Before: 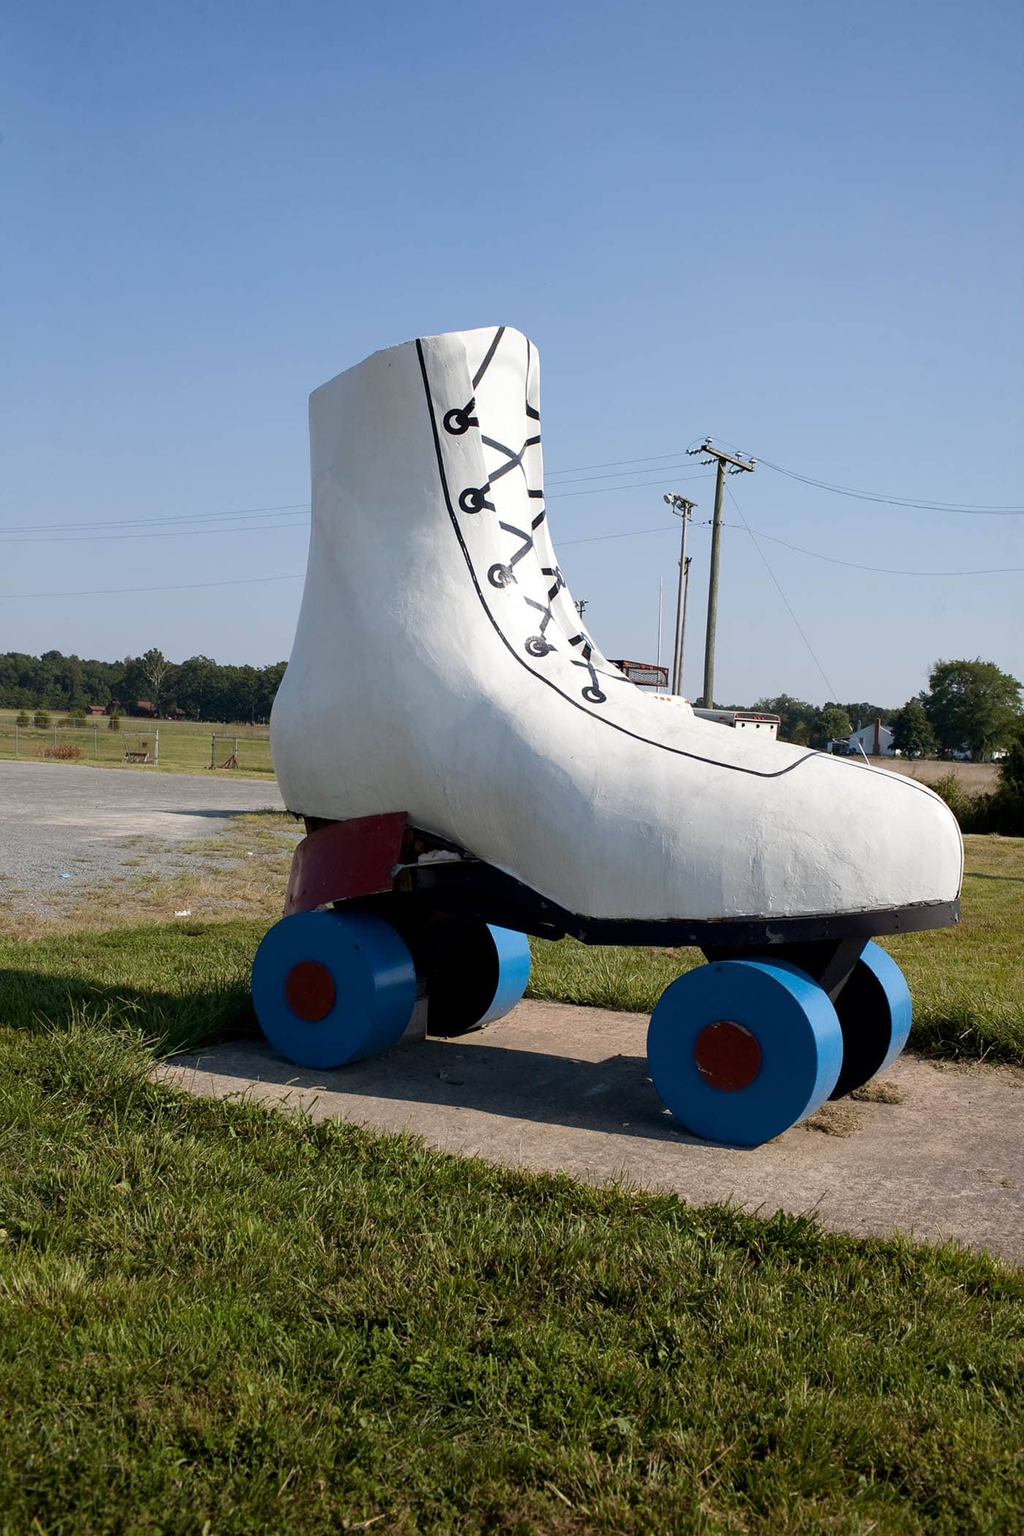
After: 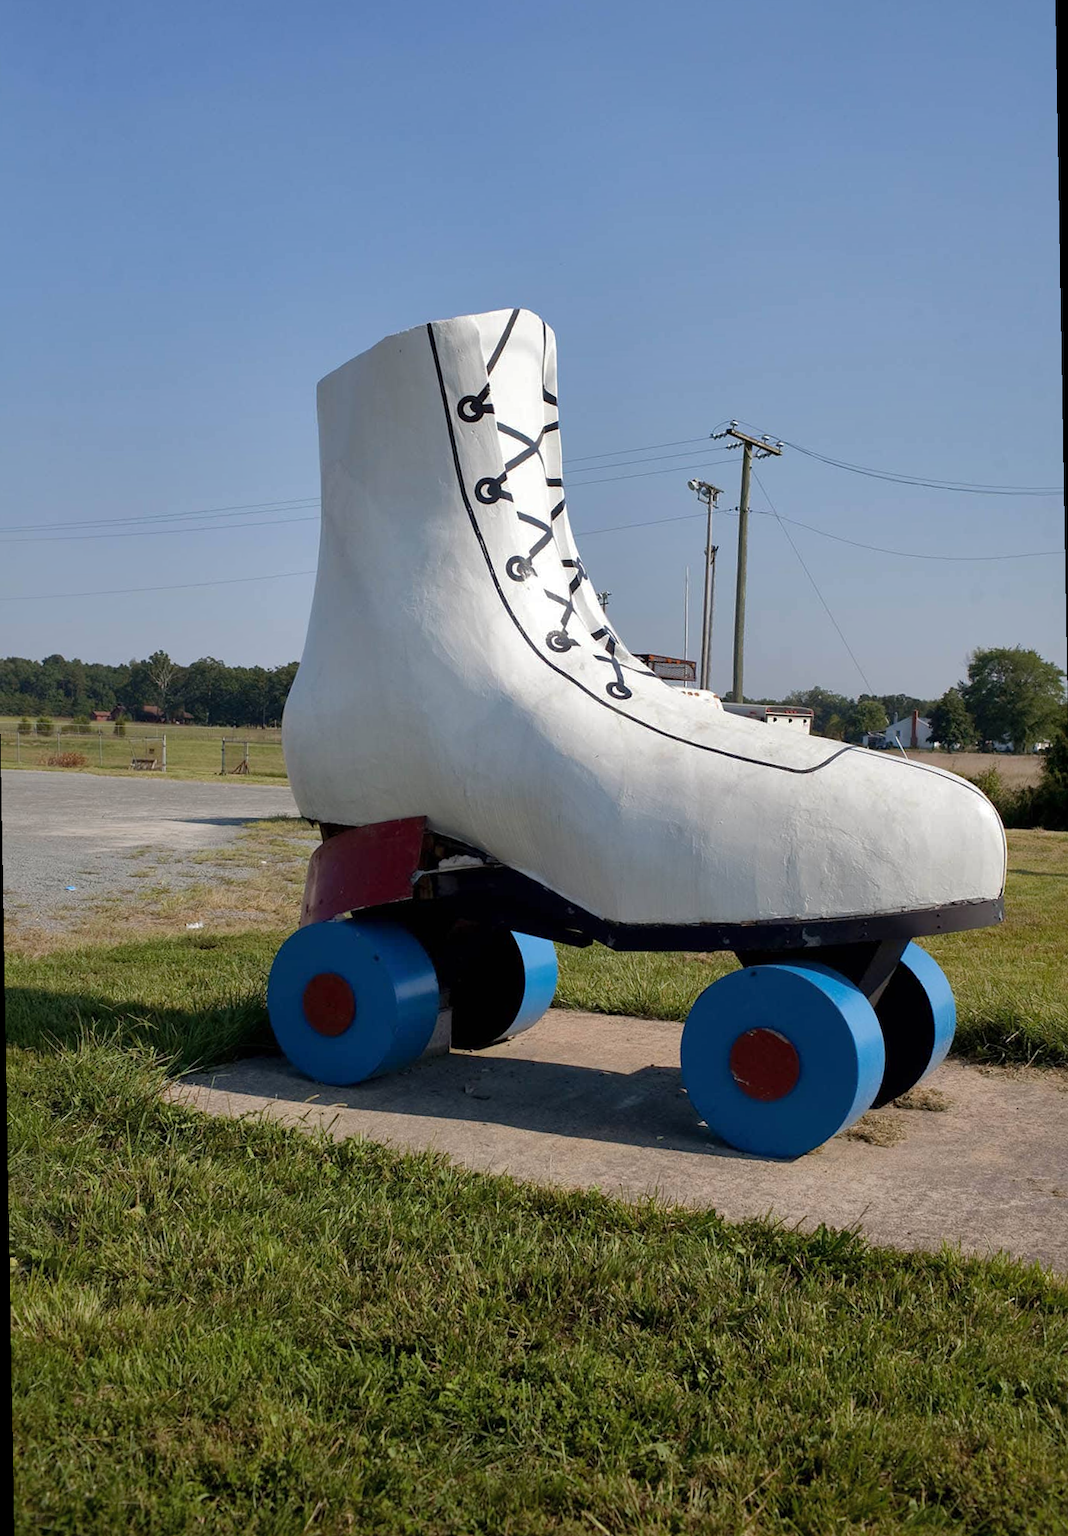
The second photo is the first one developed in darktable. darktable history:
shadows and highlights: shadows 40, highlights -60
rotate and perspective: rotation -1°, crop left 0.011, crop right 0.989, crop top 0.025, crop bottom 0.975
